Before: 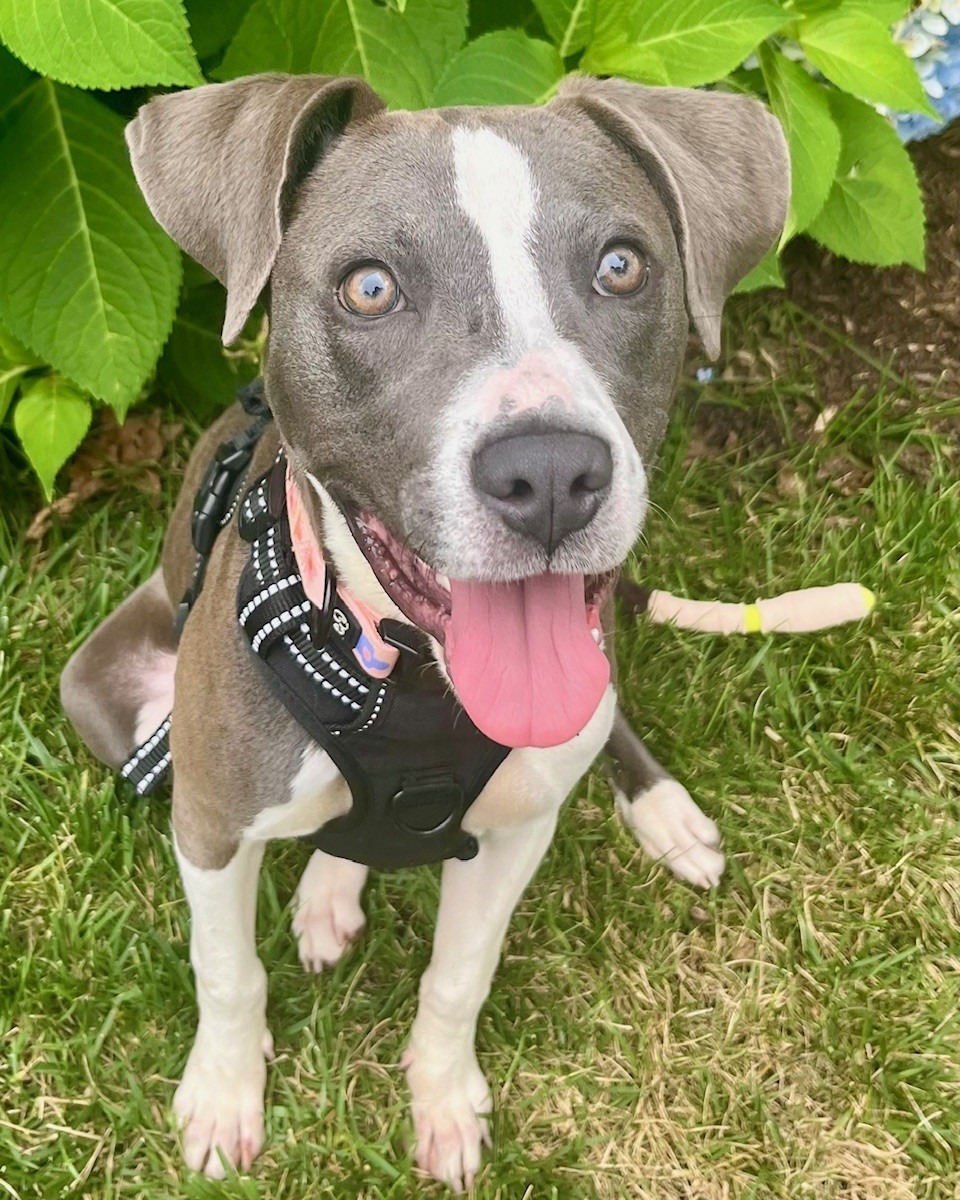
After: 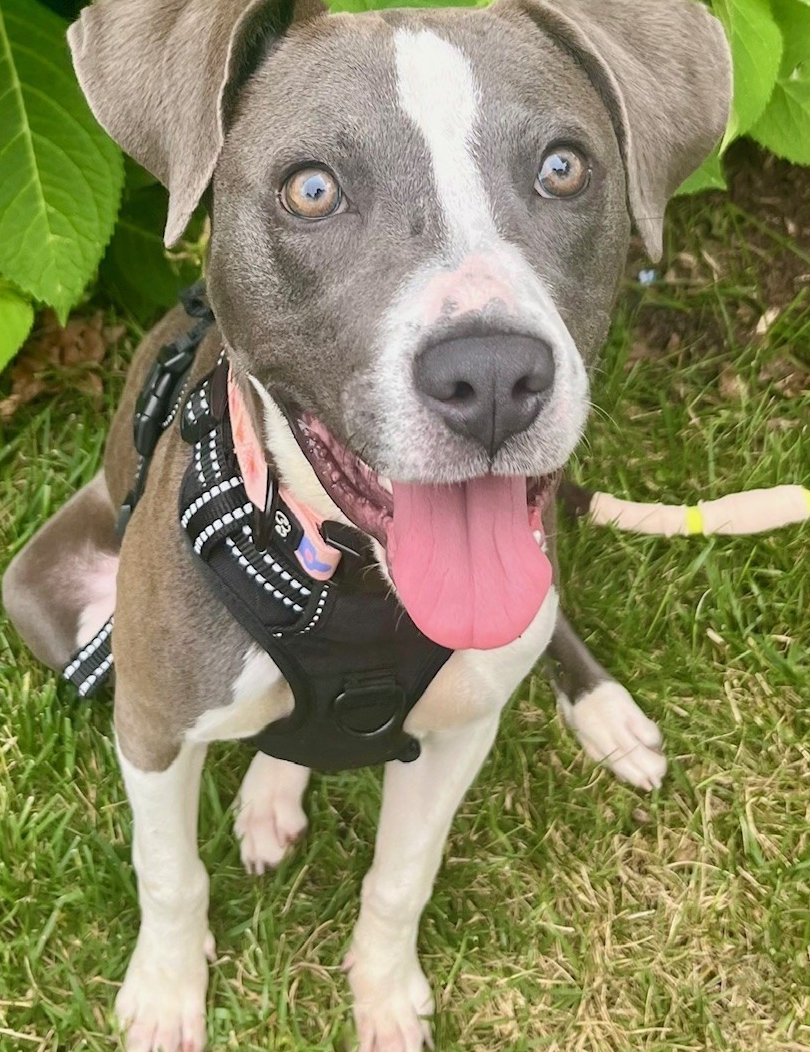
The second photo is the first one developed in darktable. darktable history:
crop: left 6.082%, top 8.209%, right 9.531%, bottom 4.054%
